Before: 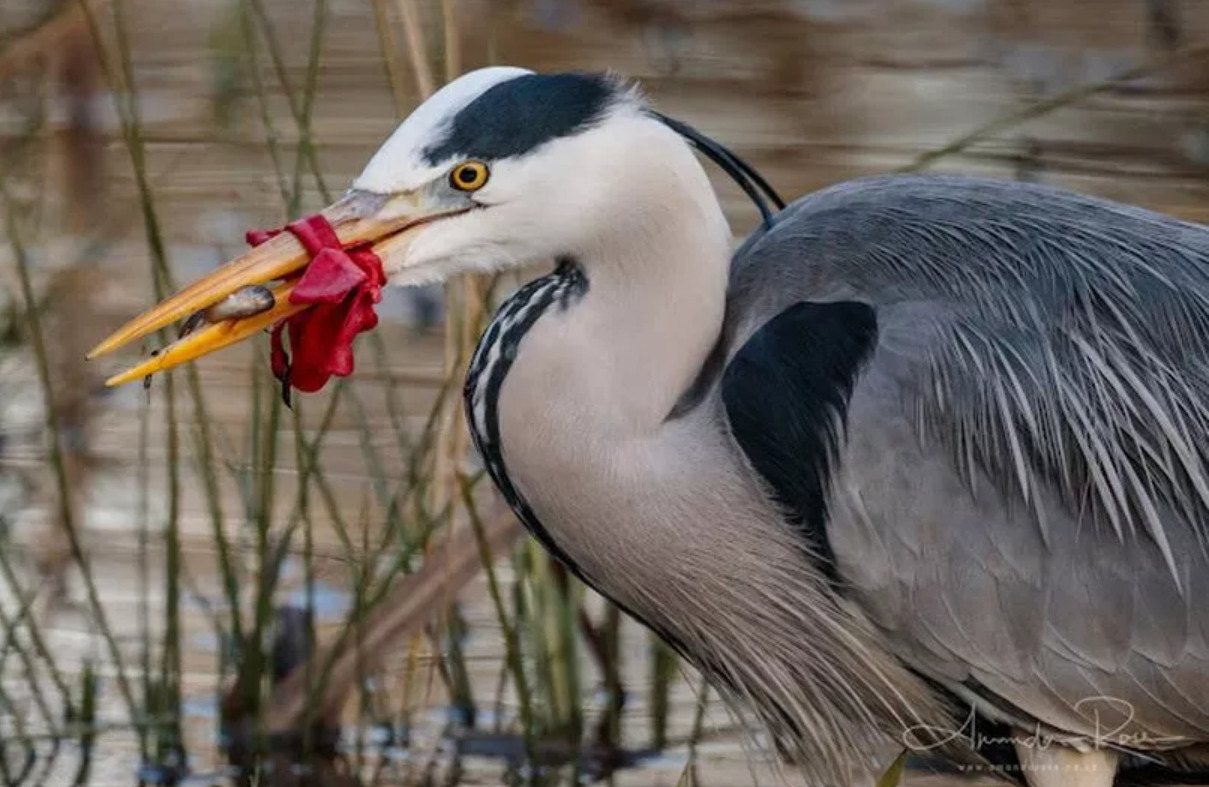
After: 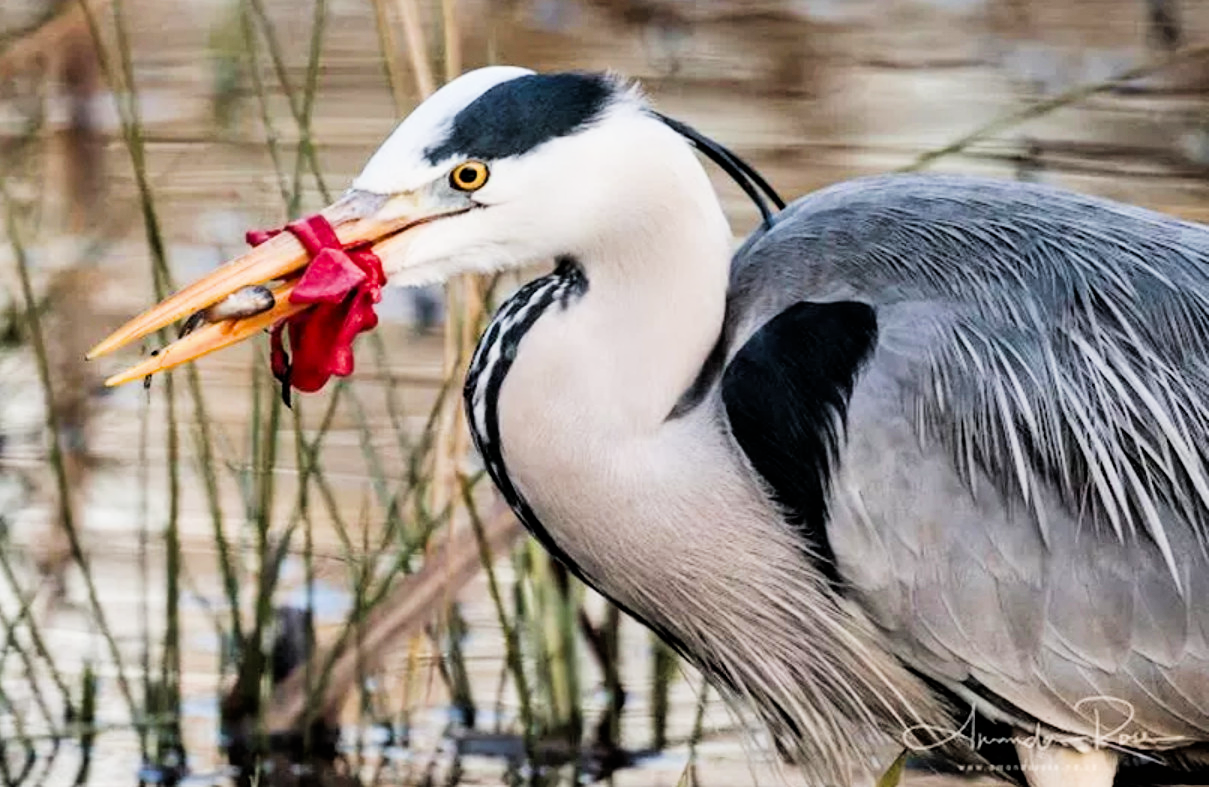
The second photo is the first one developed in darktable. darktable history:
exposure: exposure 1.207 EV, compensate highlight preservation false
shadows and highlights: low approximation 0.01, soften with gaussian
filmic rgb: black relative exposure -5.14 EV, white relative exposure 3.99 EV, threshold 2.99 EV, hardness 2.9, contrast 1.39, highlights saturation mix -29.59%, enable highlight reconstruction true
